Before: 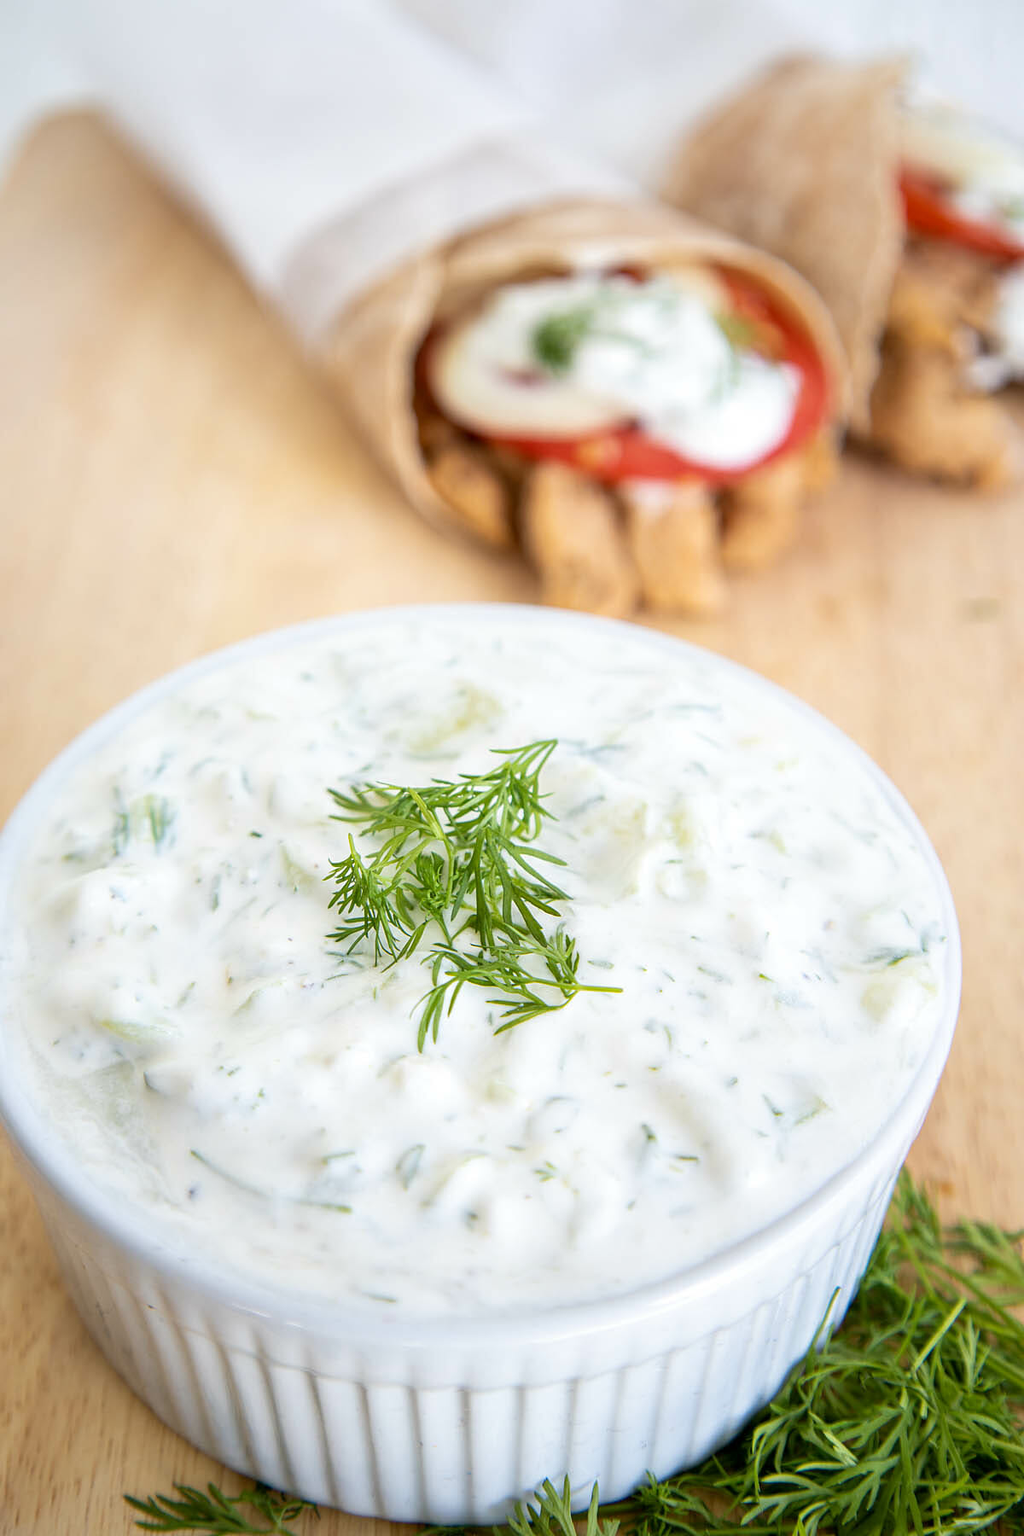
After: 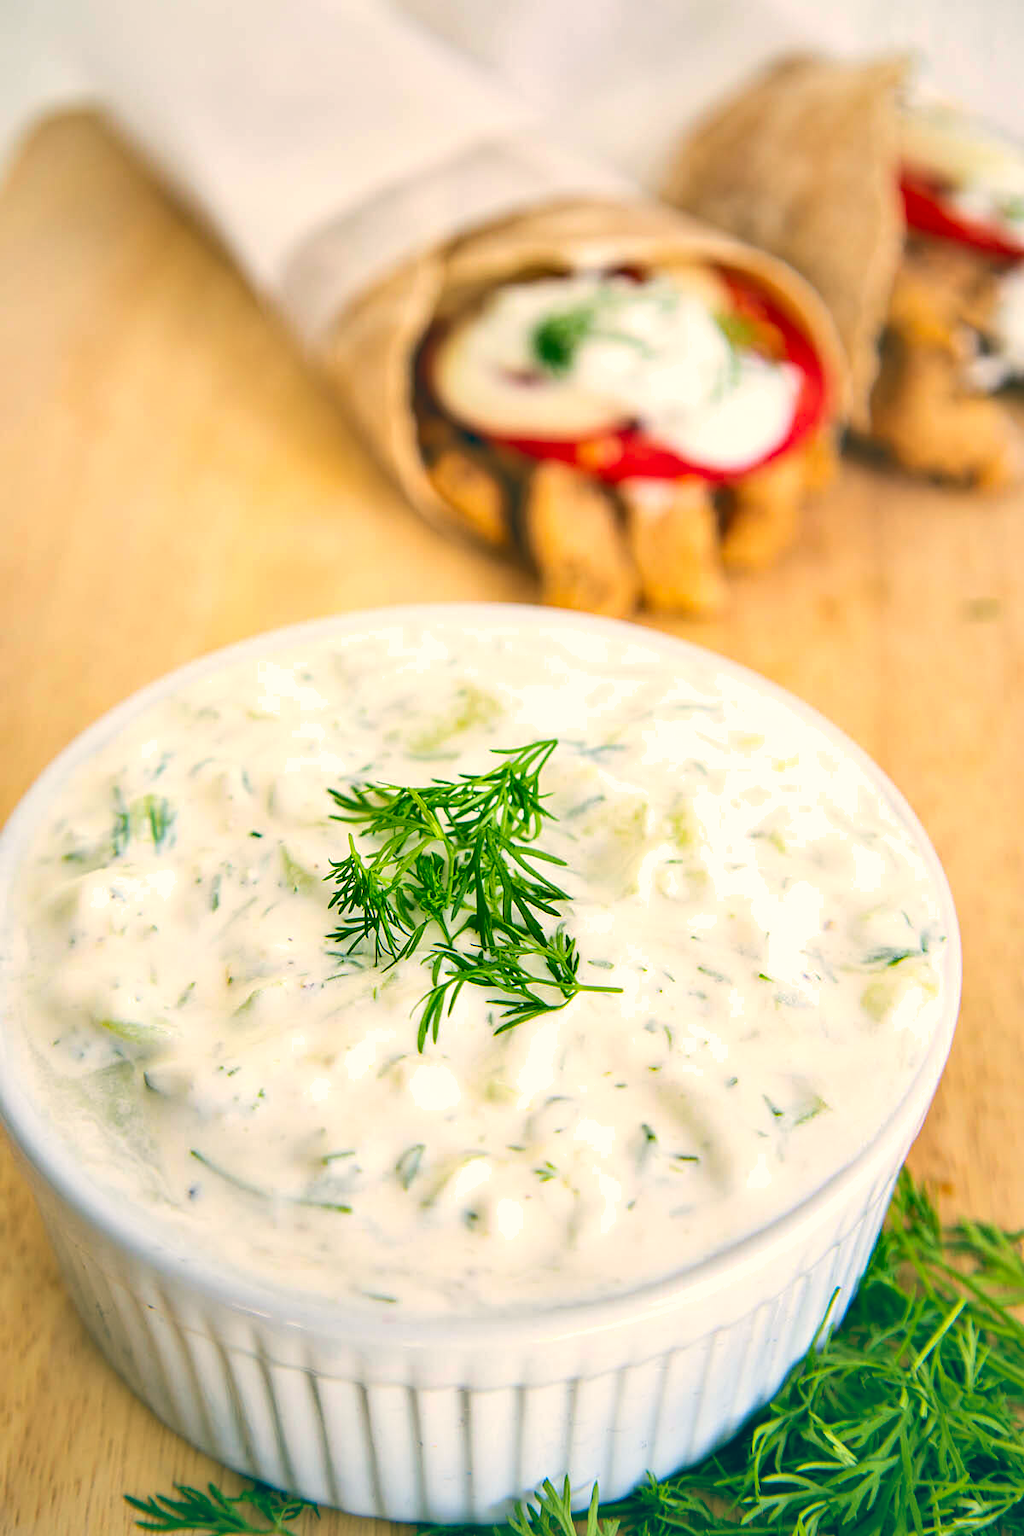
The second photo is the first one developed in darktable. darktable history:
color balance: lift [1.005, 0.99, 1.007, 1.01], gamma [1, 0.979, 1.011, 1.021], gain [0.923, 1.098, 1.025, 0.902], input saturation 90.45%, contrast 7.73%, output saturation 105.91%
shadows and highlights: shadows 60, soften with gaussian
contrast brightness saturation: contrast 0.07, brightness 0.18, saturation 0.4
